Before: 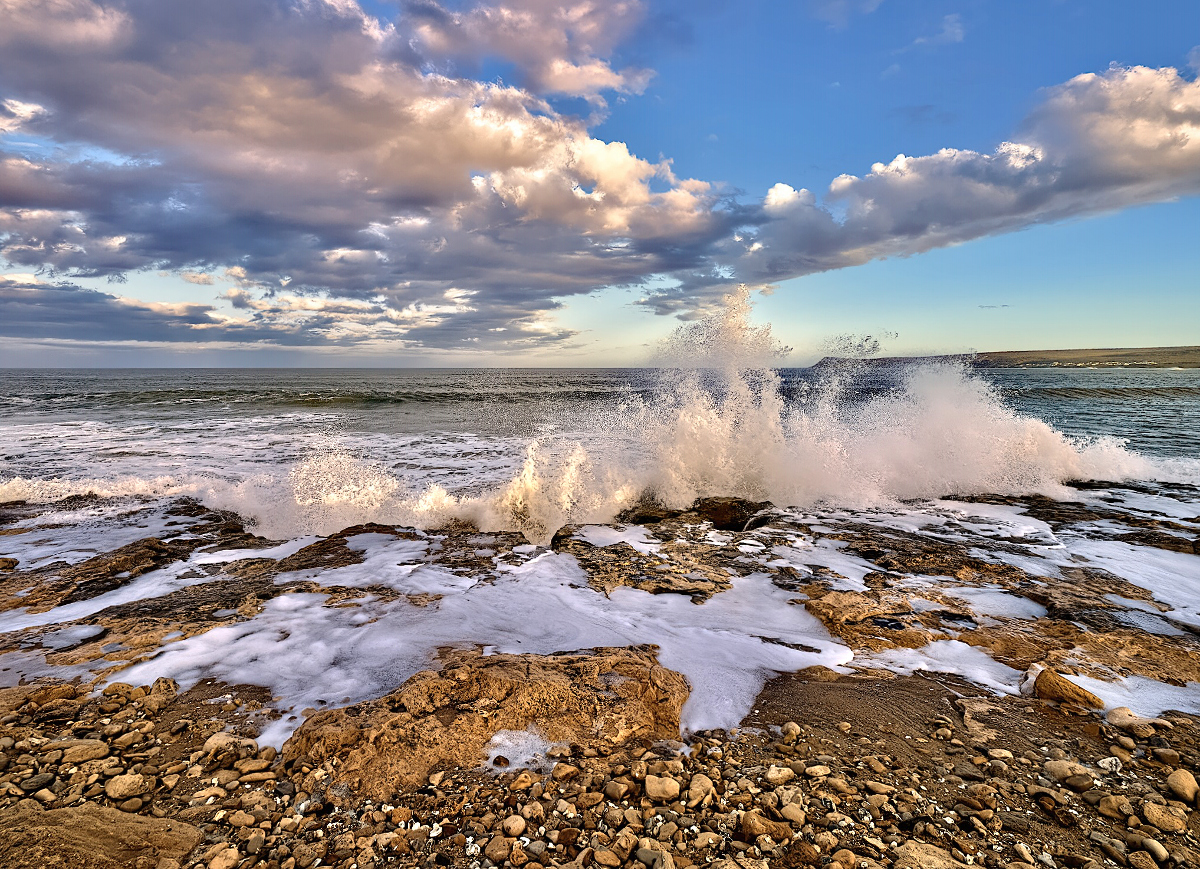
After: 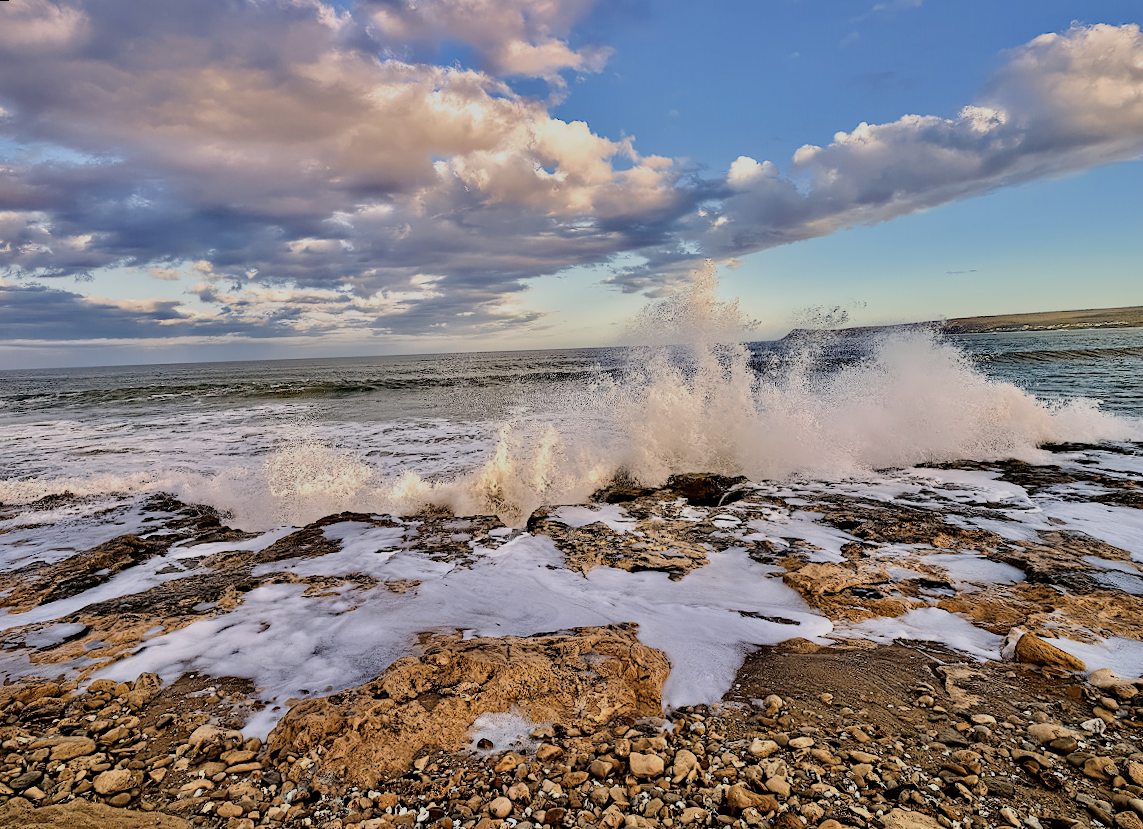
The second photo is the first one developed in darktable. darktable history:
rotate and perspective: rotation -2.12°, lens shift (vertical) 0.009, lens shift (horizontal) -0.008, automatic cropping original format, crop left 0.036, crop right 0.964, crop top 0.05, crop bottom 0.959
filmic rgb: black relative exposure -7.65 EV, white relative exposure 4.56 EV, hardness 3.61
